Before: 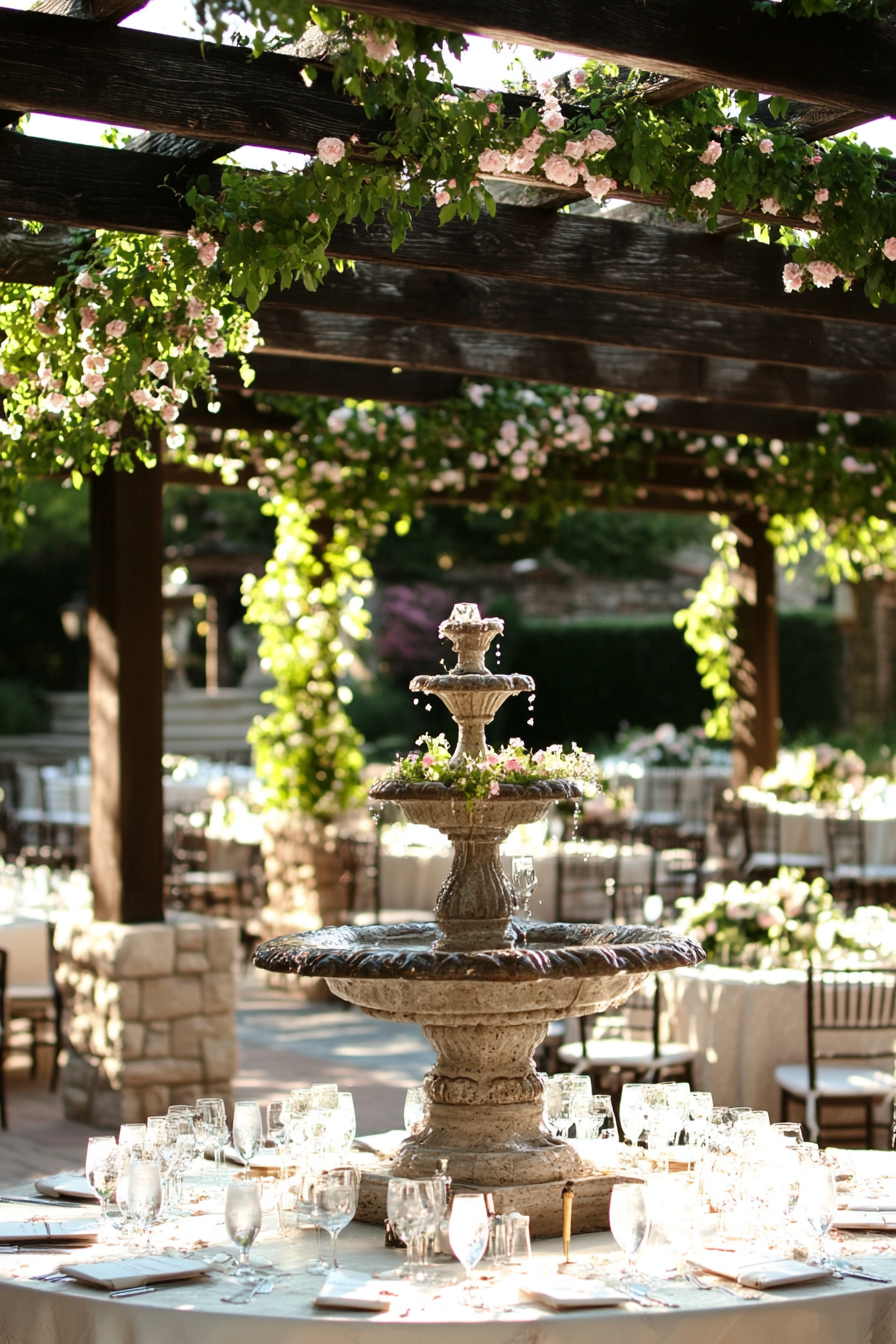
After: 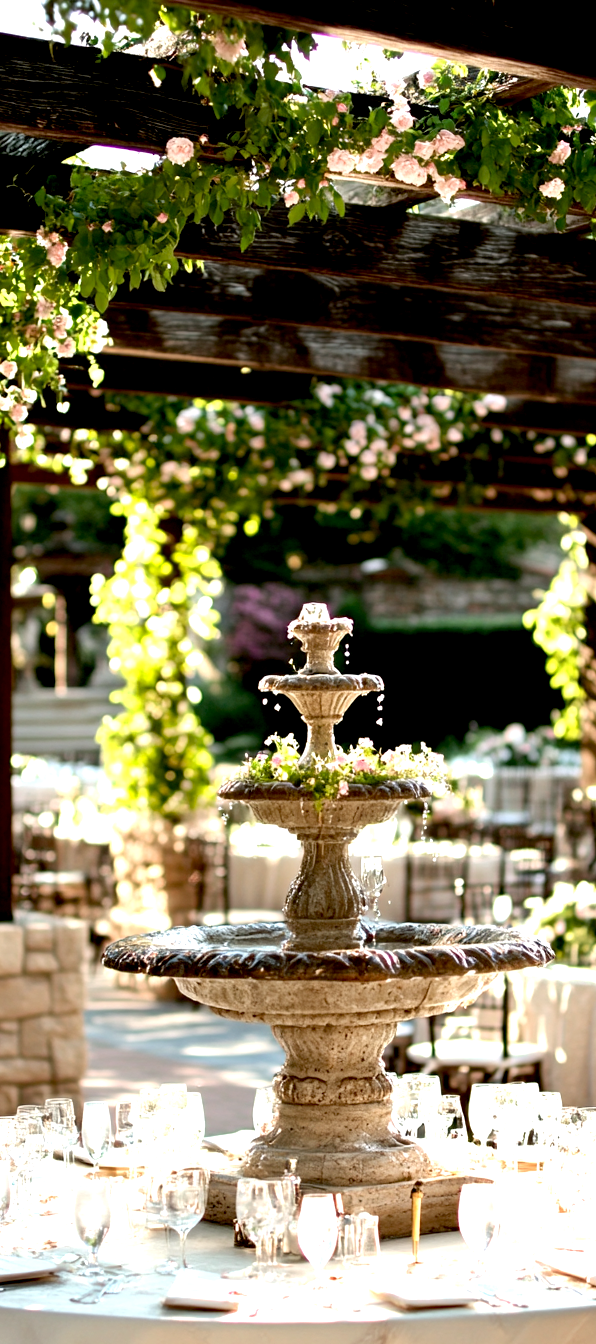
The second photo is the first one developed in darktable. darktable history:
crop: left 16.899%, right 16.556%
exposure: black level correction 0.012, exposure 0.7 EV, compensate exposure bias true, compensate highlight preservation false
tone equalizer: on, module defaults
